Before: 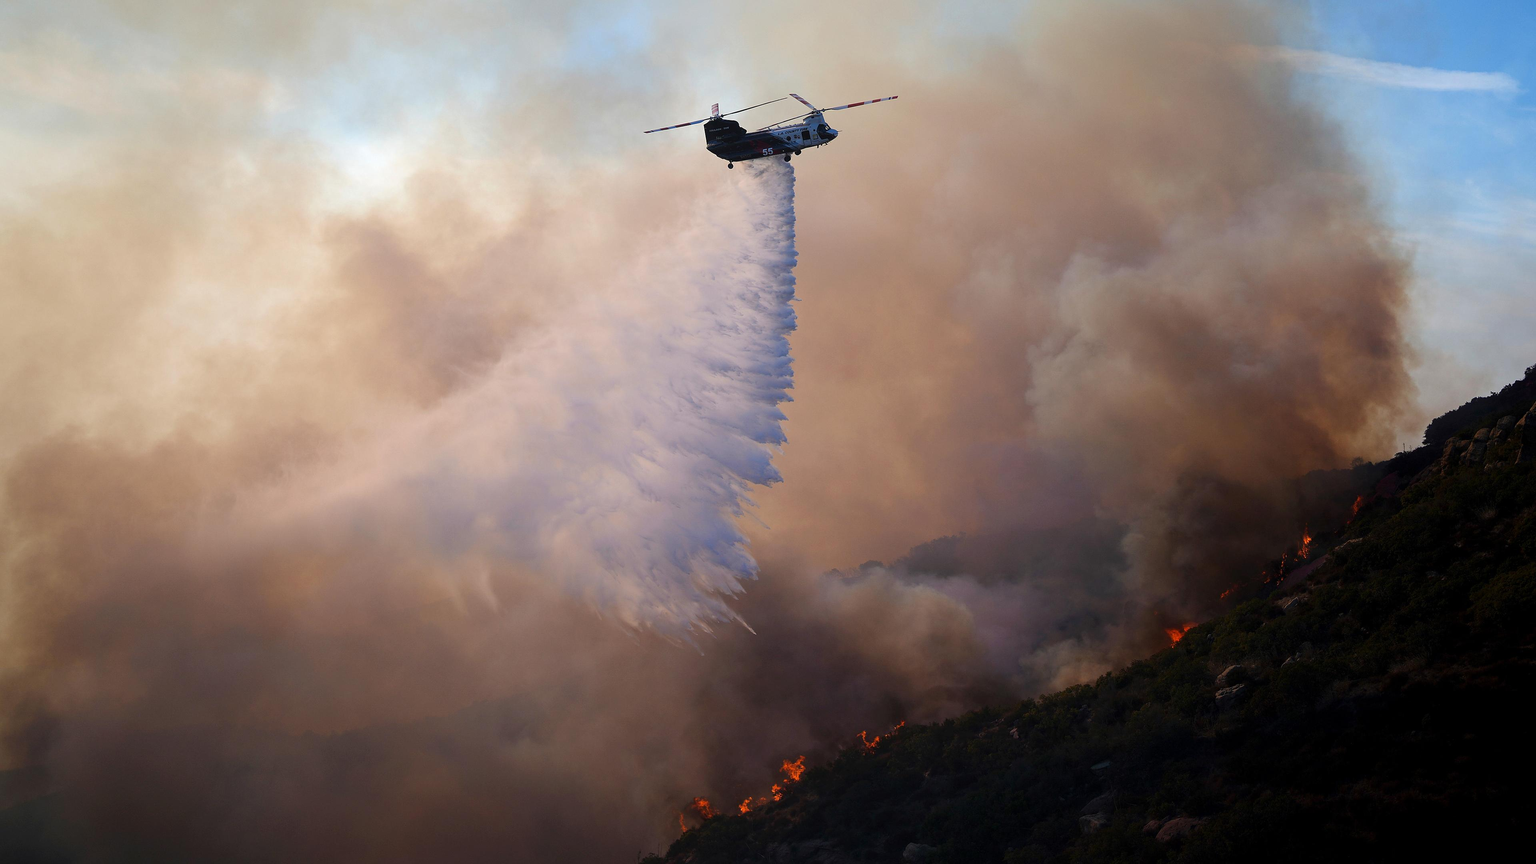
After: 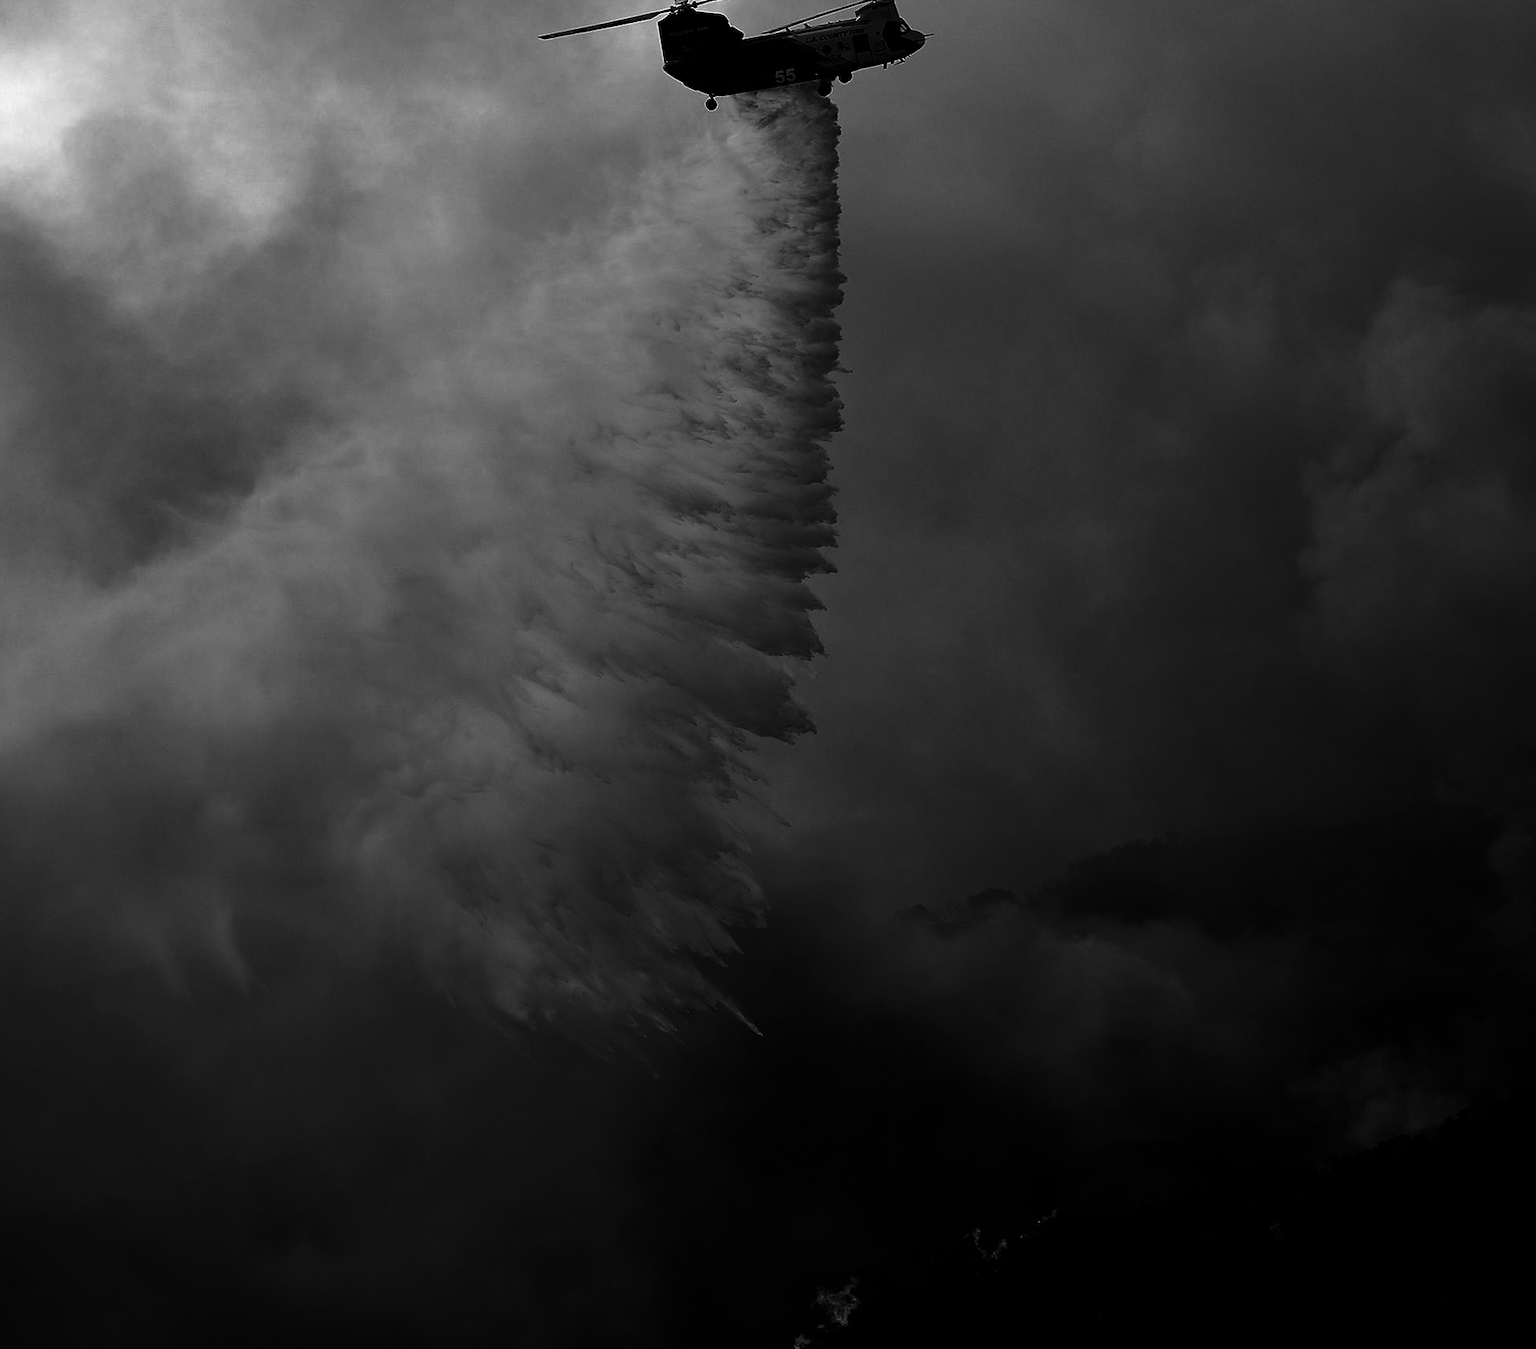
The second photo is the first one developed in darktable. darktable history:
crop and rotate: angle 0.021°, left 24.279%, top 13.163%, right 25.382%, bottom 8.208%
contrast brightness saturation: contrast 0.02, brightness -0.985, saturation -0.99
